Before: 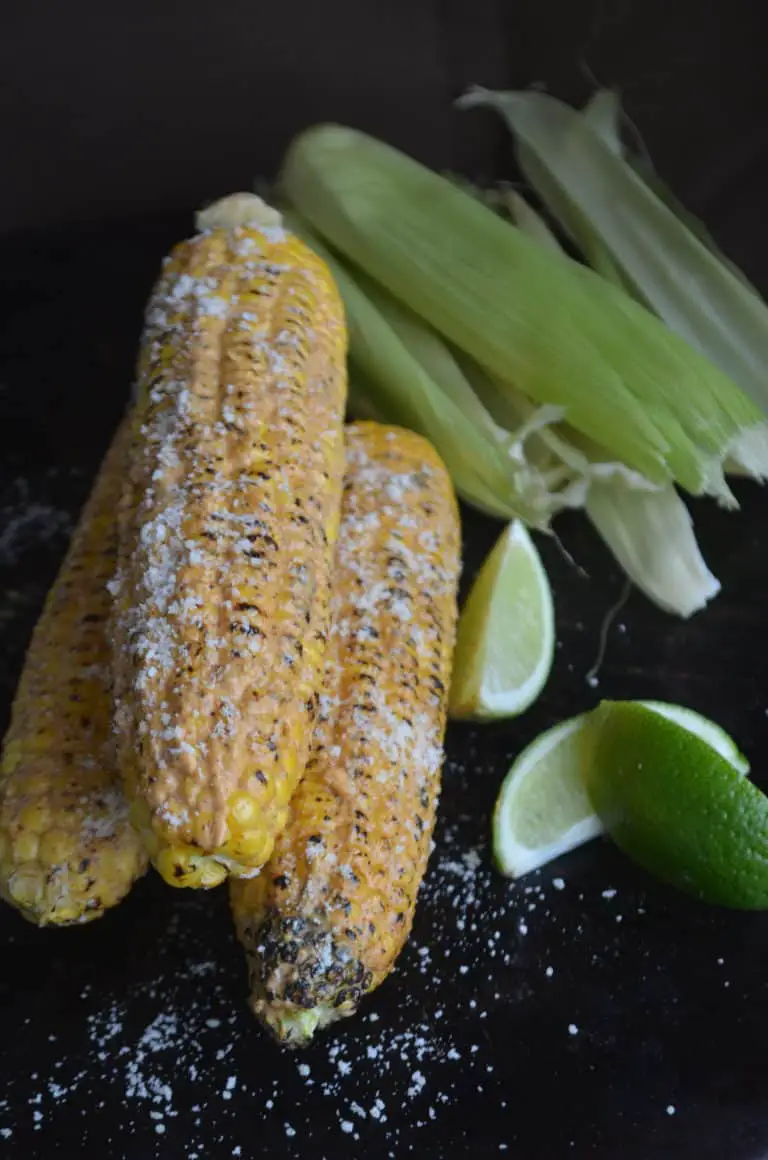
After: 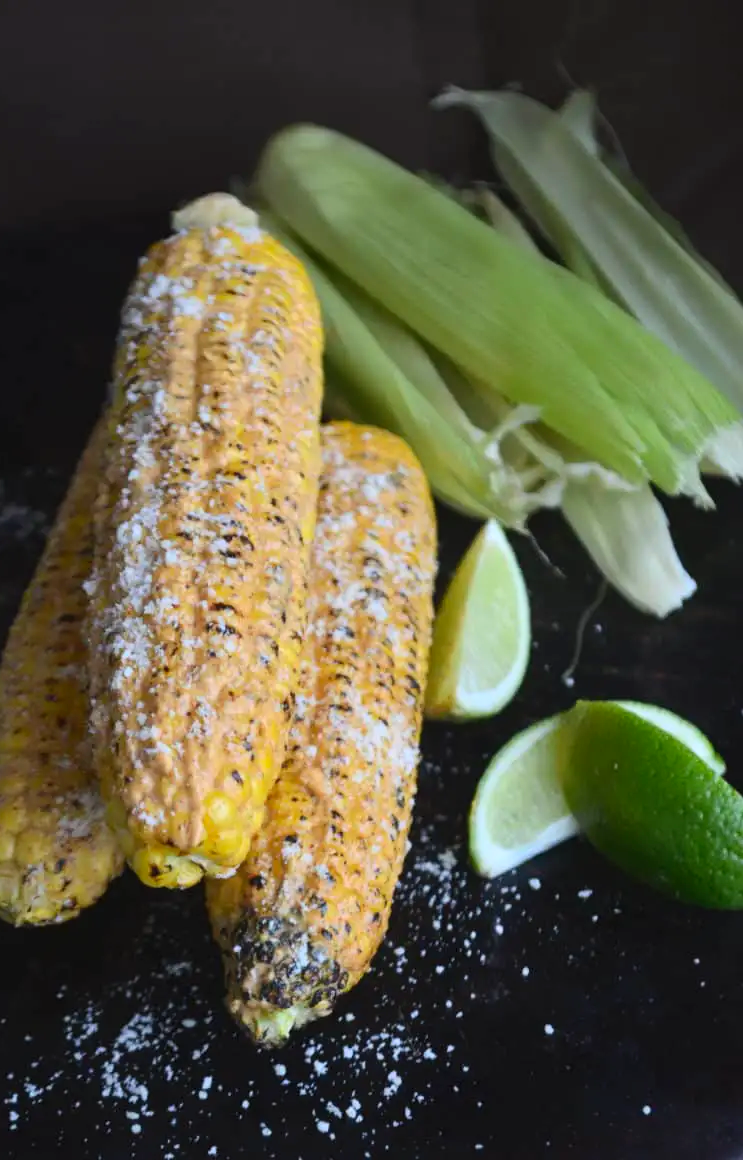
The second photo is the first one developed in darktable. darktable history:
crop and rotate: left 3.238%
contrast brightness saturation: contrast 0.2, brightness 0.16, saturation 0.22
